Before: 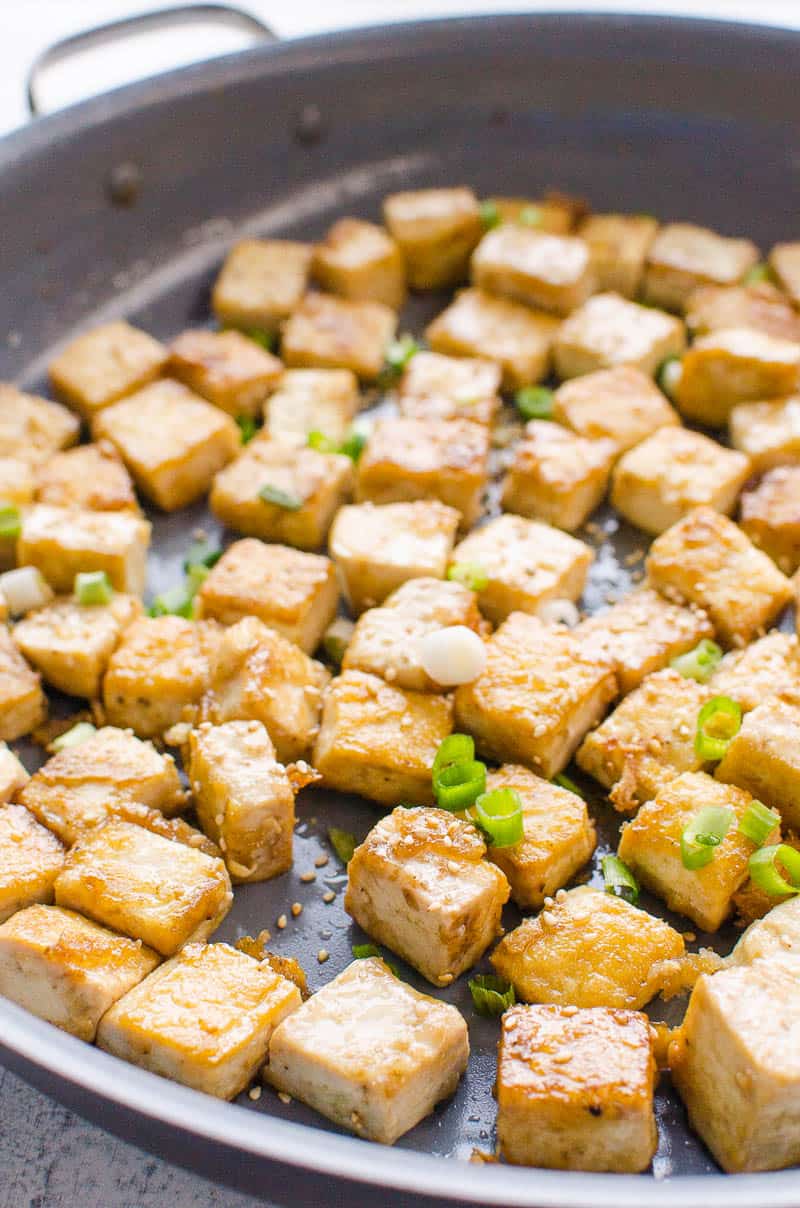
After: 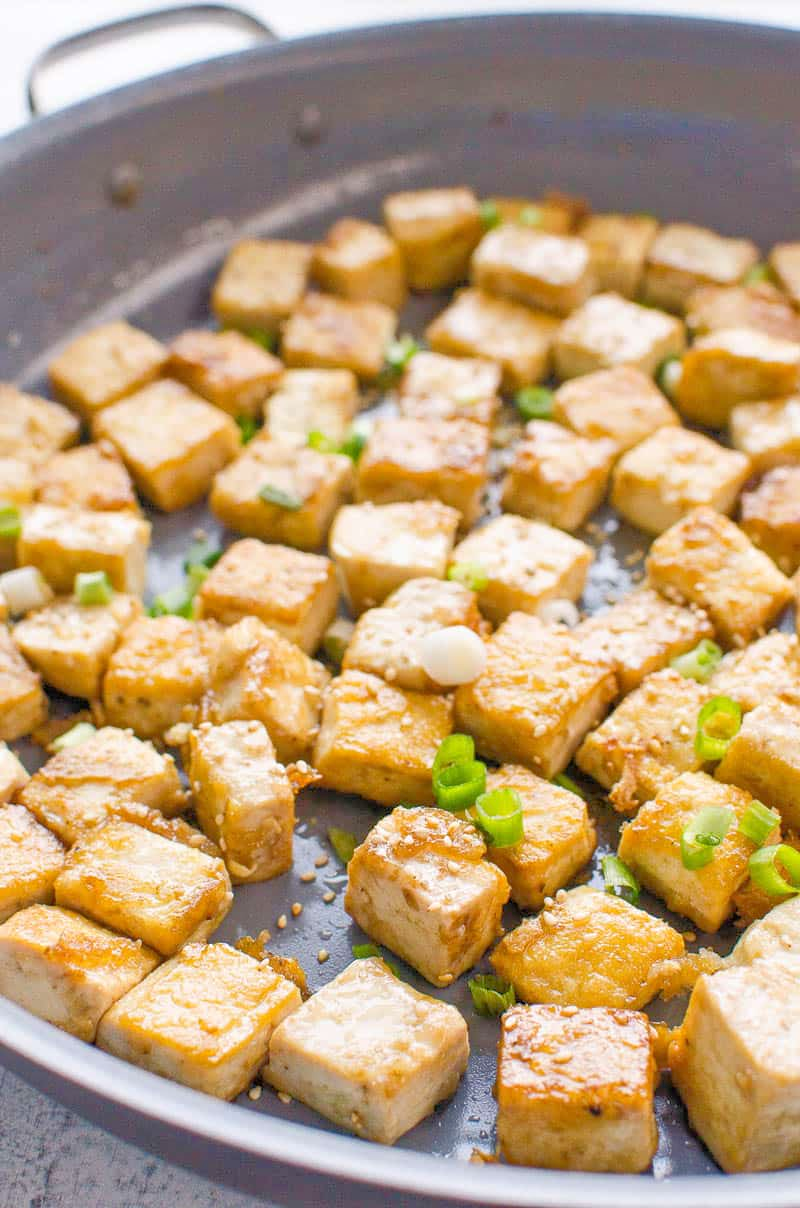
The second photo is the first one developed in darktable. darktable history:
tone equalizer: -7 EV 0.158 EV, -6 EV 0.628 EV, -5 EV 1.15 EV, -4 EV 1.33 EV, -3 EV 1.12 EV, -2 EV 0.6 EV, -1 EV 0.155 EV
